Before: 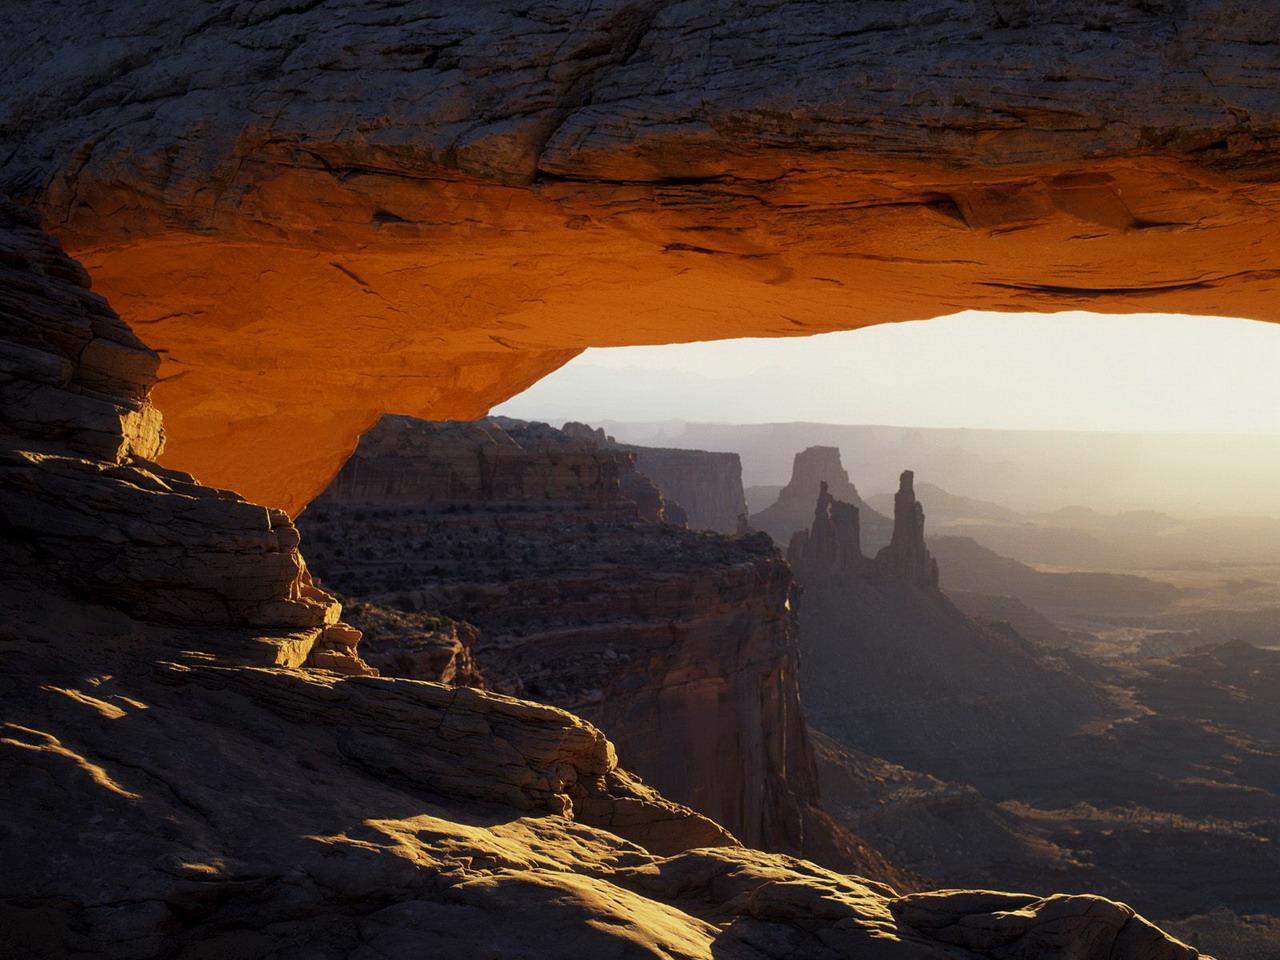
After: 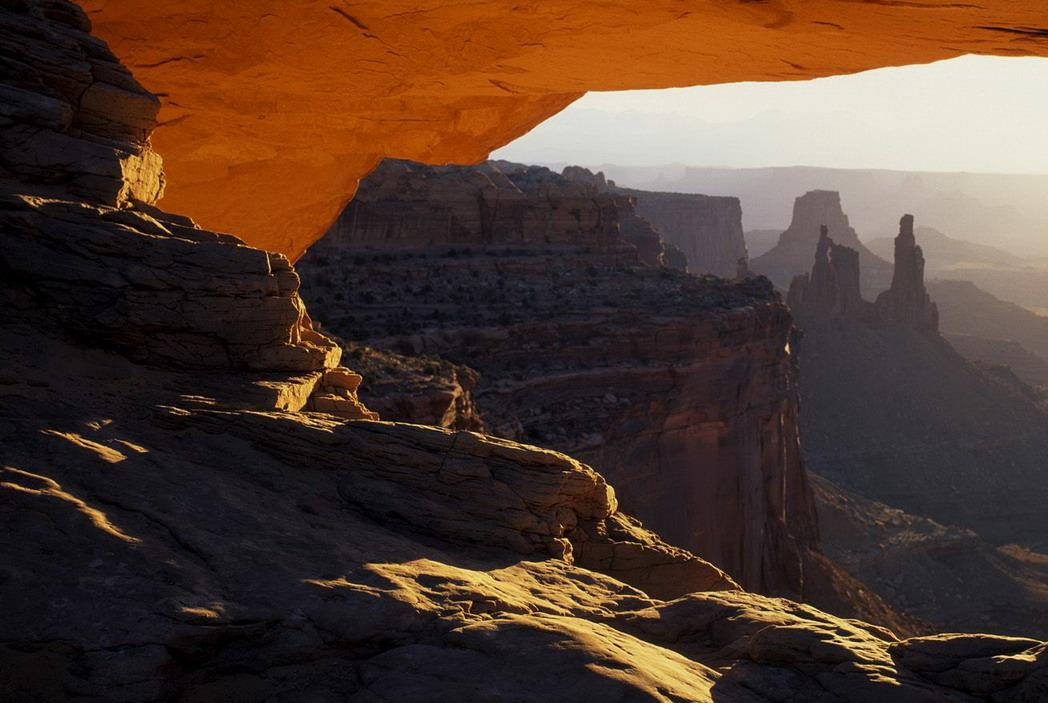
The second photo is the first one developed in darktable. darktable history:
crop: top 26.746%, right 17.967%
